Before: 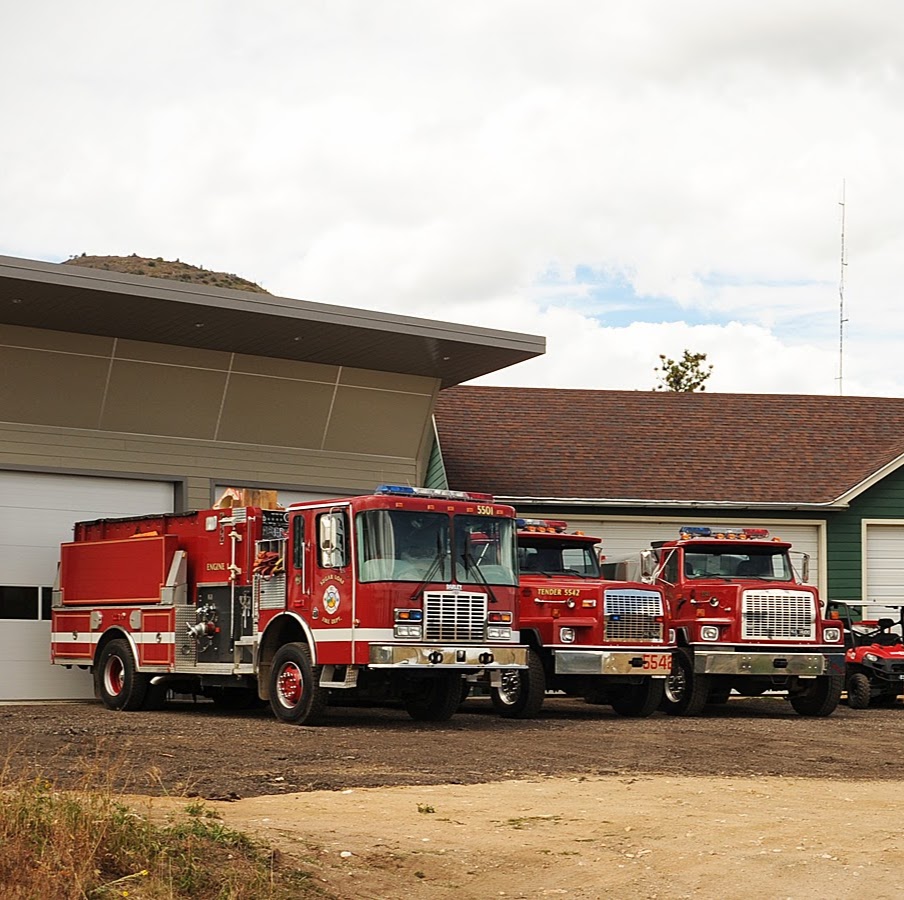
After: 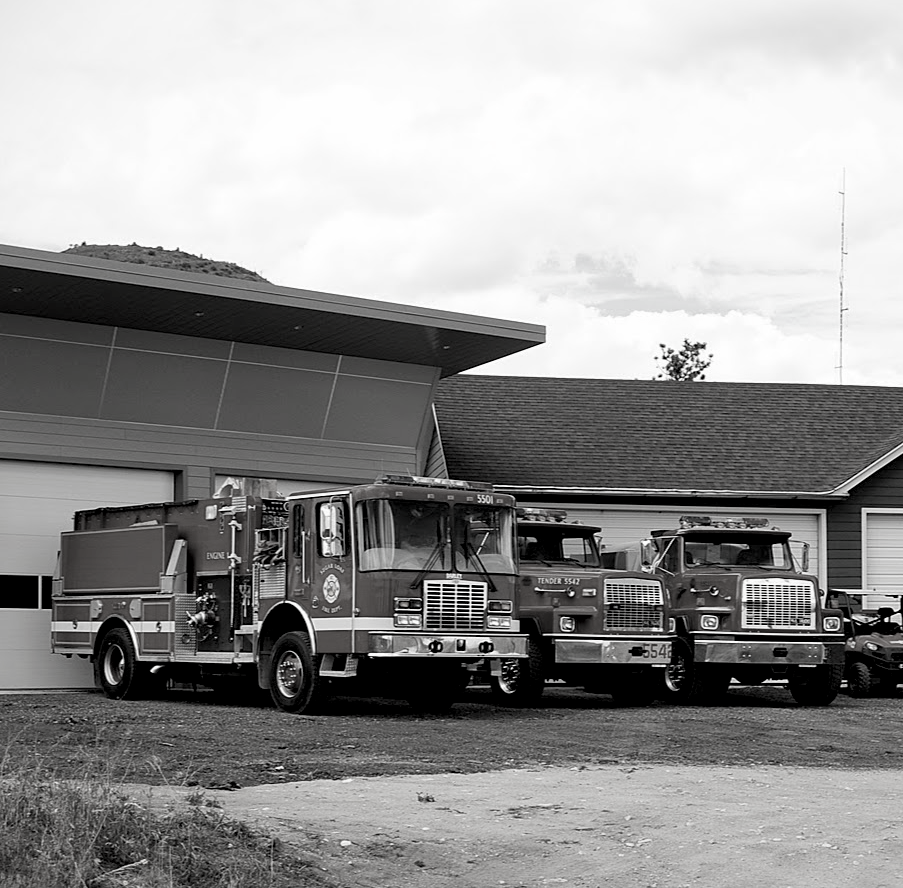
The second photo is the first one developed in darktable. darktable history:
contrast brightness saturation: saturation -0.98
crop: top 1.264%, right 0.097%
exposure: black level correction 0.011, compensate highlight preservation false
